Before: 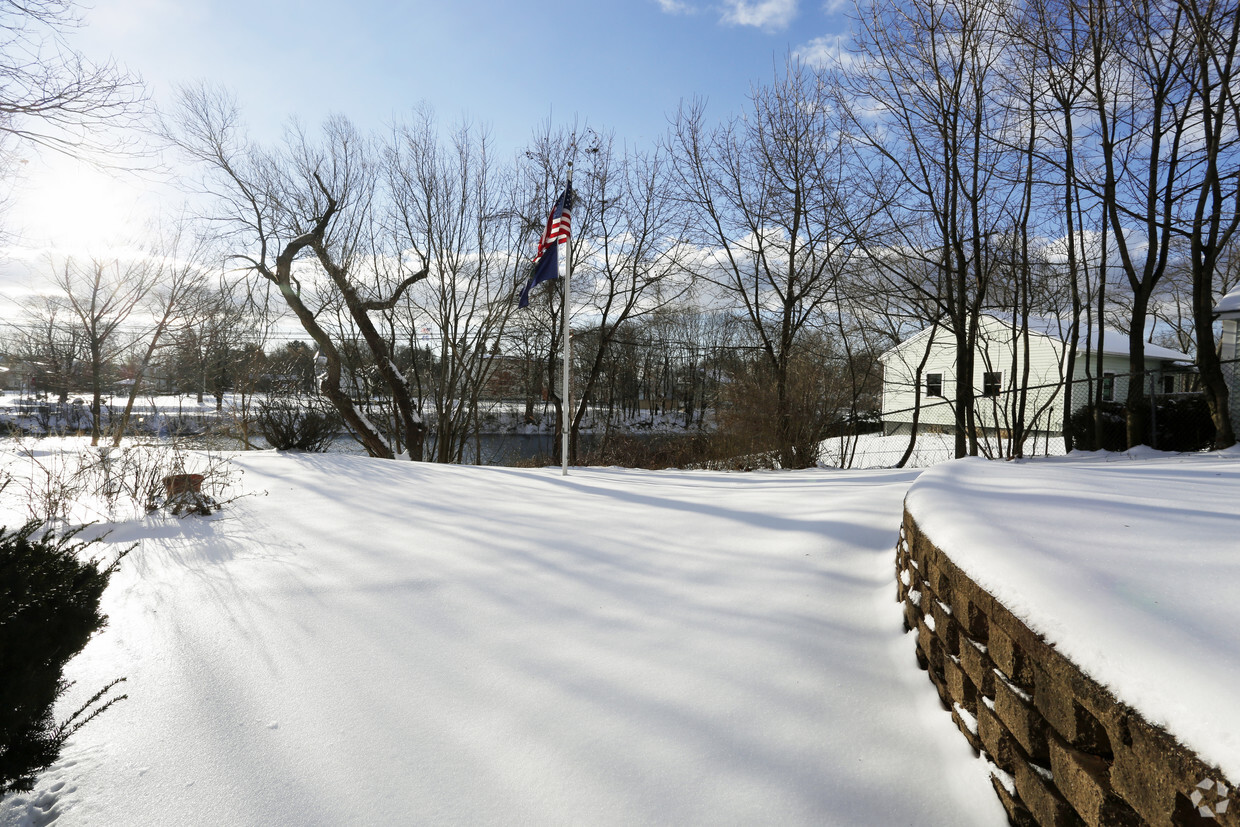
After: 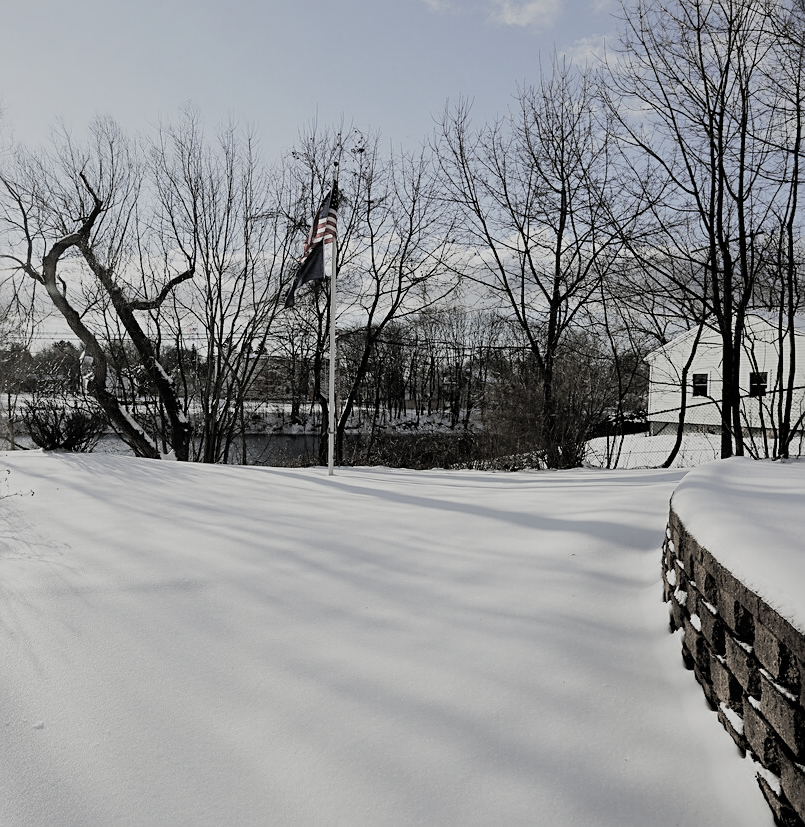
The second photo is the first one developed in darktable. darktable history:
crop and rotate: left 18.933%, right 16.087%
shadows and highlights: on, module defaults
filmic rgb: black relative exposure -5.14 EV, white relative exposure 3.97 EV, hardness 2.88, contrast 1.301, highlights saturation mix -30.9%, color science v5 (2021), contrast in shadows safe, contrast in highlights safe
sharpen: on, module defaults
